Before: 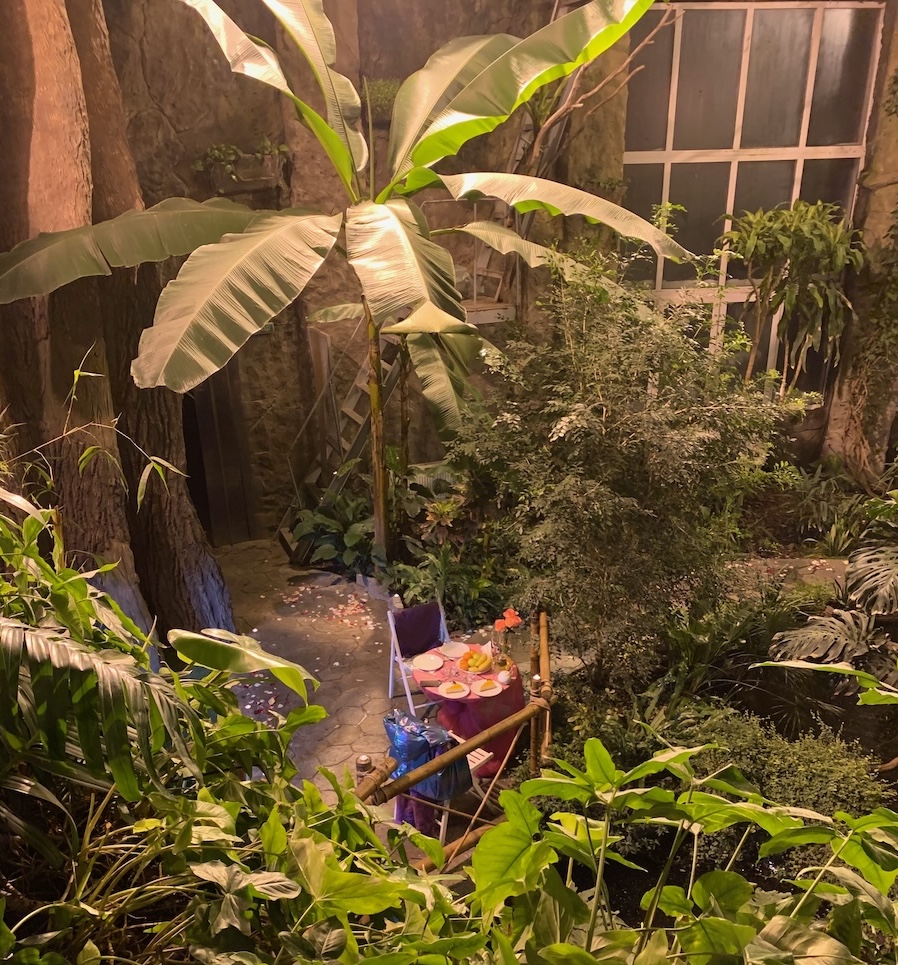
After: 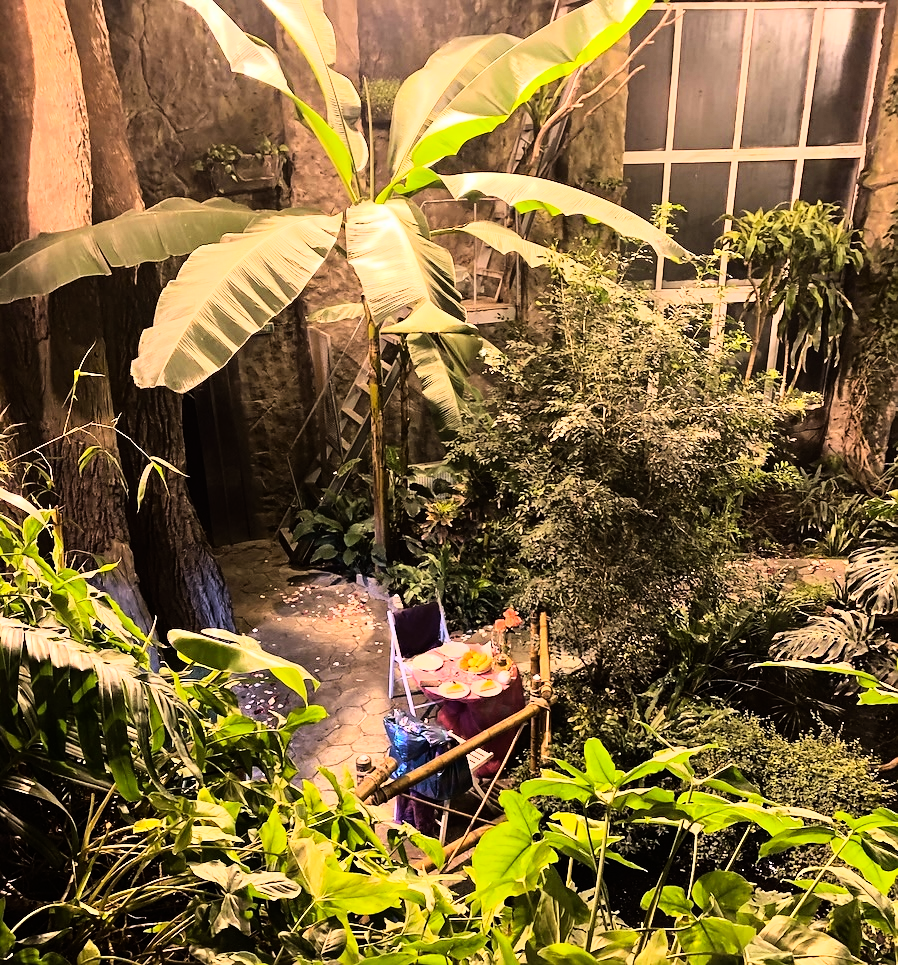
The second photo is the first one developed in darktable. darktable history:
rgb curve: curves: ch0 [(0, 0) (0.21, 0.15) (0.24, 0.21) (0.5, 0.75) (0.75, 0.96) (0.89, 0.99) (1, 1)]; ch1 [(0, 0.02) (0.21, 0.13) (0.25, 0.2) (0.5, 0.67) (0.75, 0.9) (0.89, 0.97) (1, 1)]; ch2 [(0, 0.02) (0.21, 0.13) (0.25, 0.2) (0.5, 0.67) (0.75, 0.9) (0.89, 0.97) (1, 1)], compensate middle gray true
sharpen: radius 1, threshold 1
vibrance: on, module defaults
